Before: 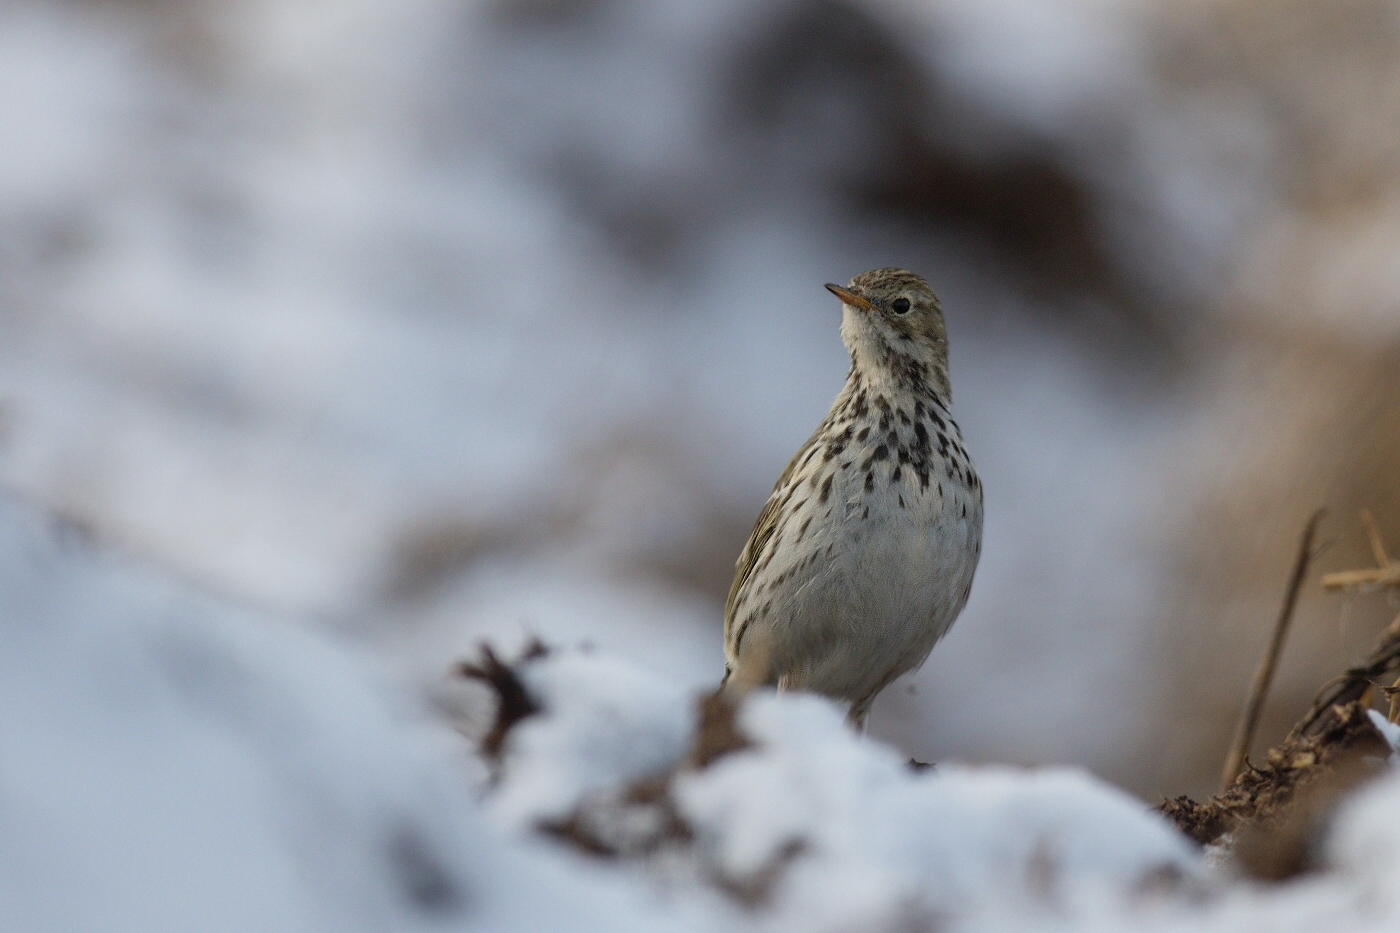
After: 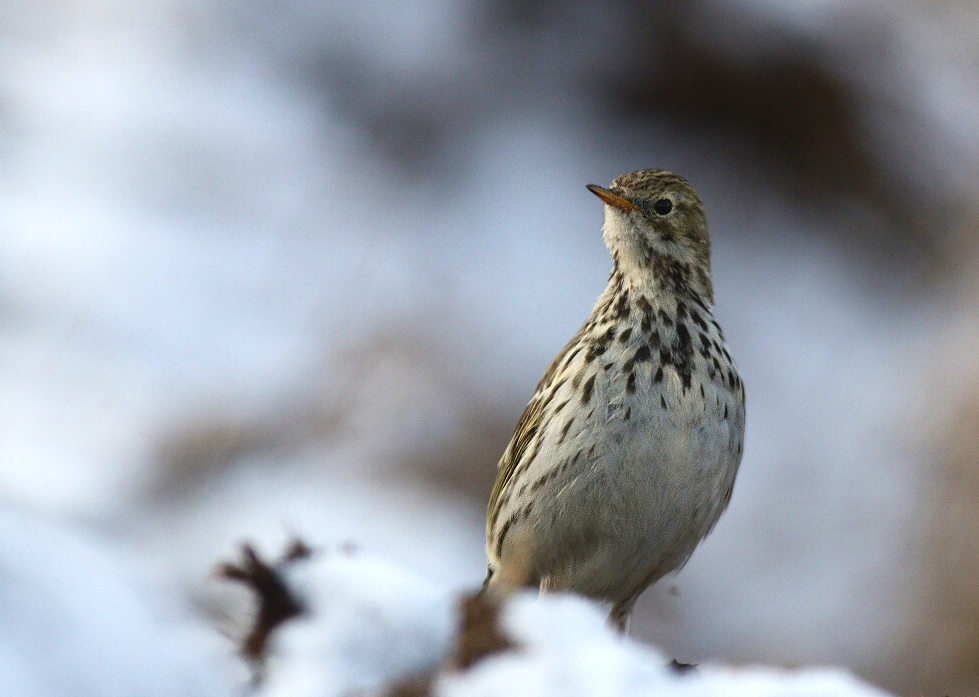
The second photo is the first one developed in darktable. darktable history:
contrast brightness saturation: contrast 0.12, brightness -0.12, saturation 0.2
crop and rotate: left 17.046%, top 10.659%, right 12.989%, bottom 14.553%
exposure: black level correction -0.005, exposure 0.622 EV, compensate highlight preservation false
